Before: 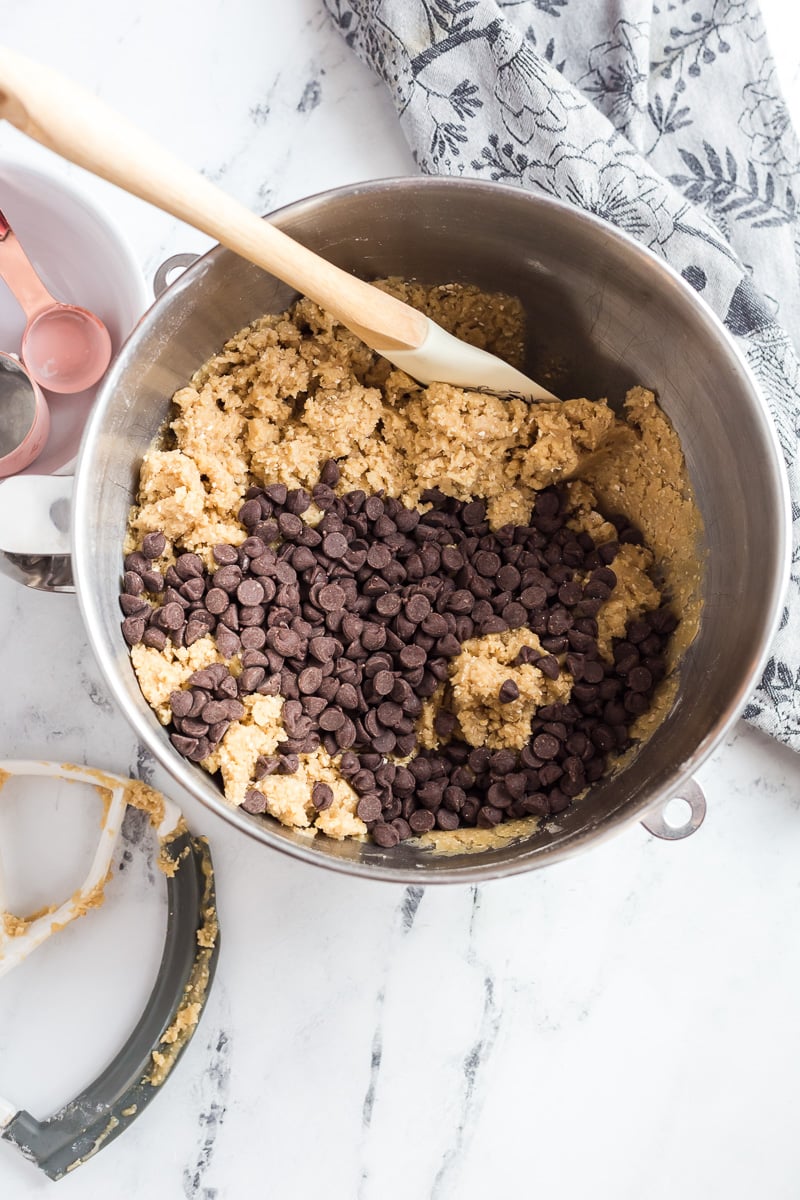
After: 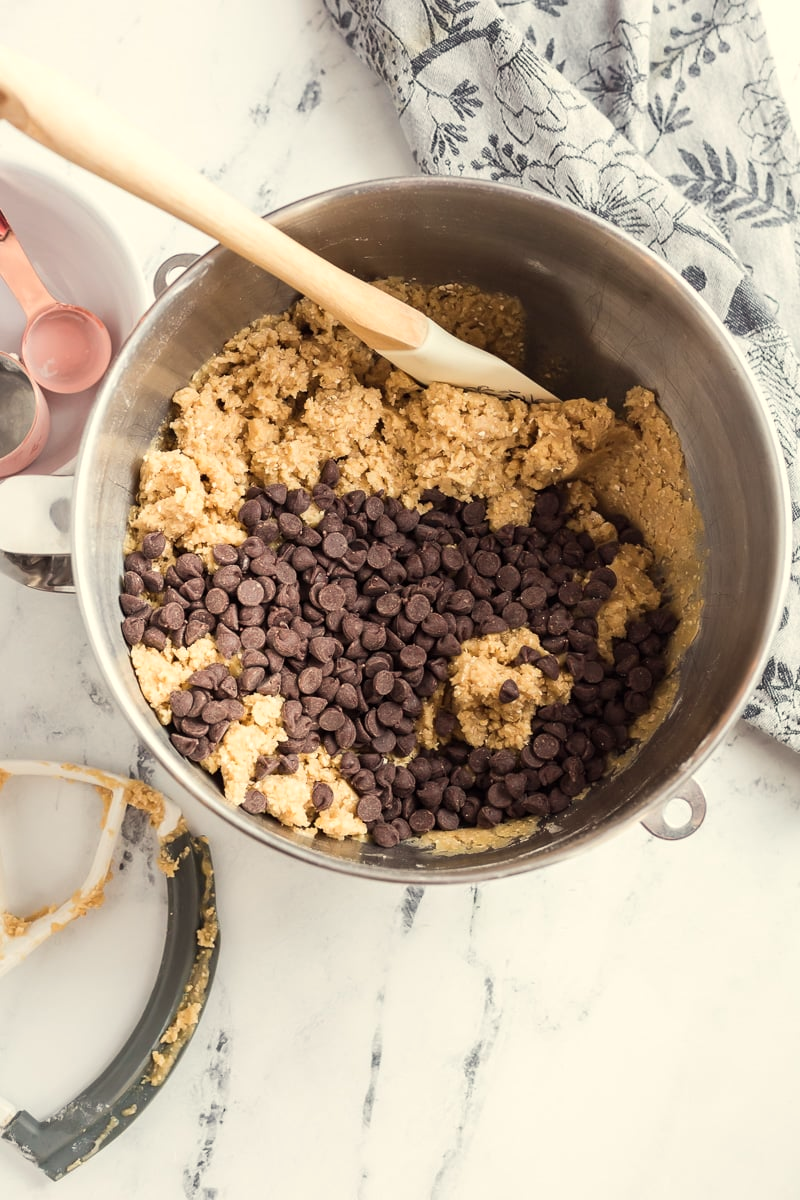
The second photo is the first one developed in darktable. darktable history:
color balance rgb: perceptual saturation grading › global saturation -1%
white balance: red 1.029, blue 0.92
